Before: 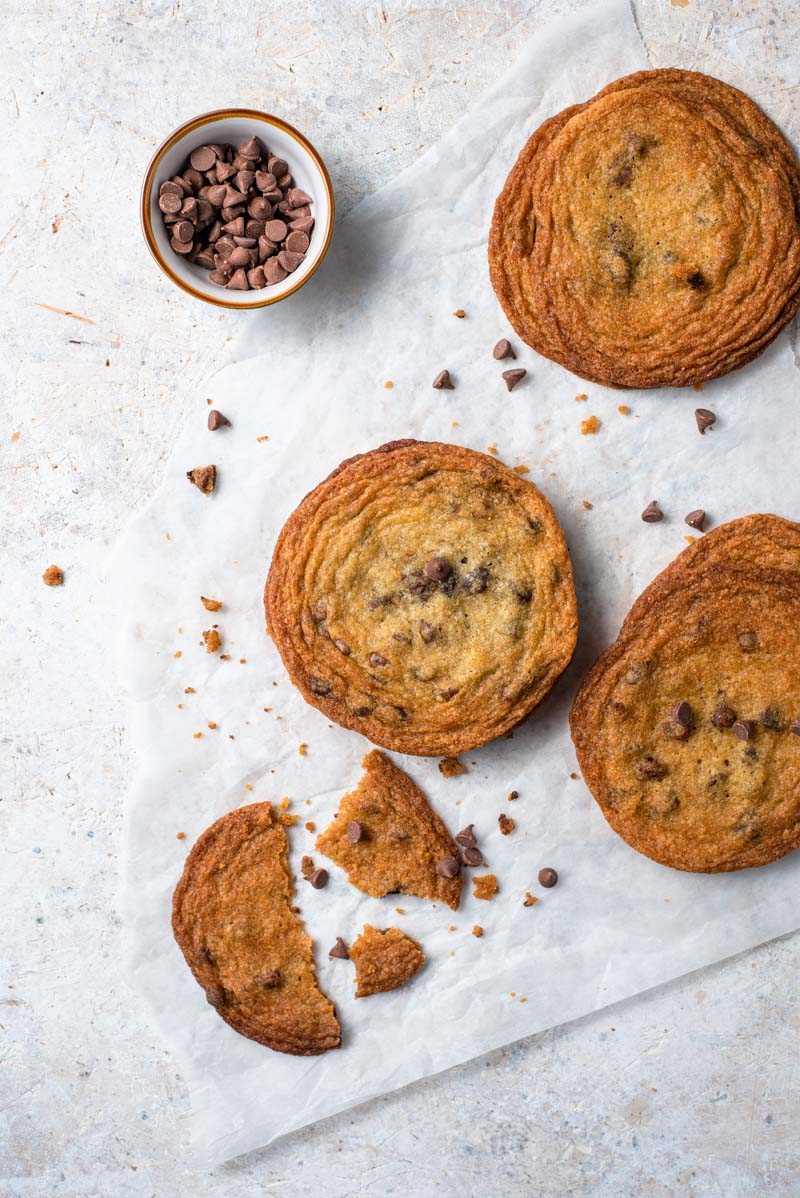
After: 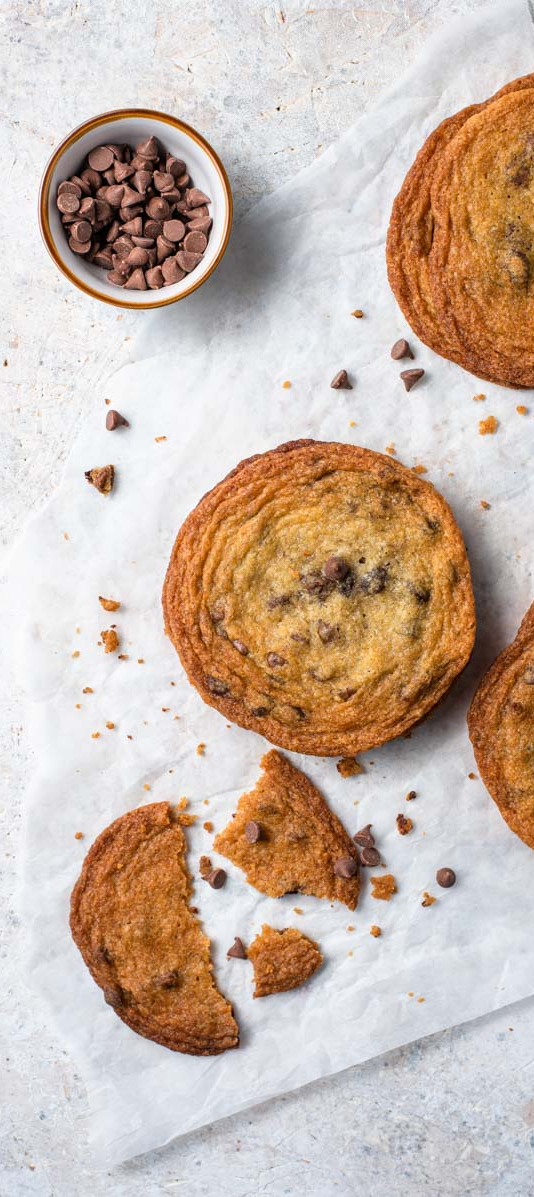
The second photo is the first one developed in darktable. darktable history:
crop and rotate: left 12.82%, right 20.421%
